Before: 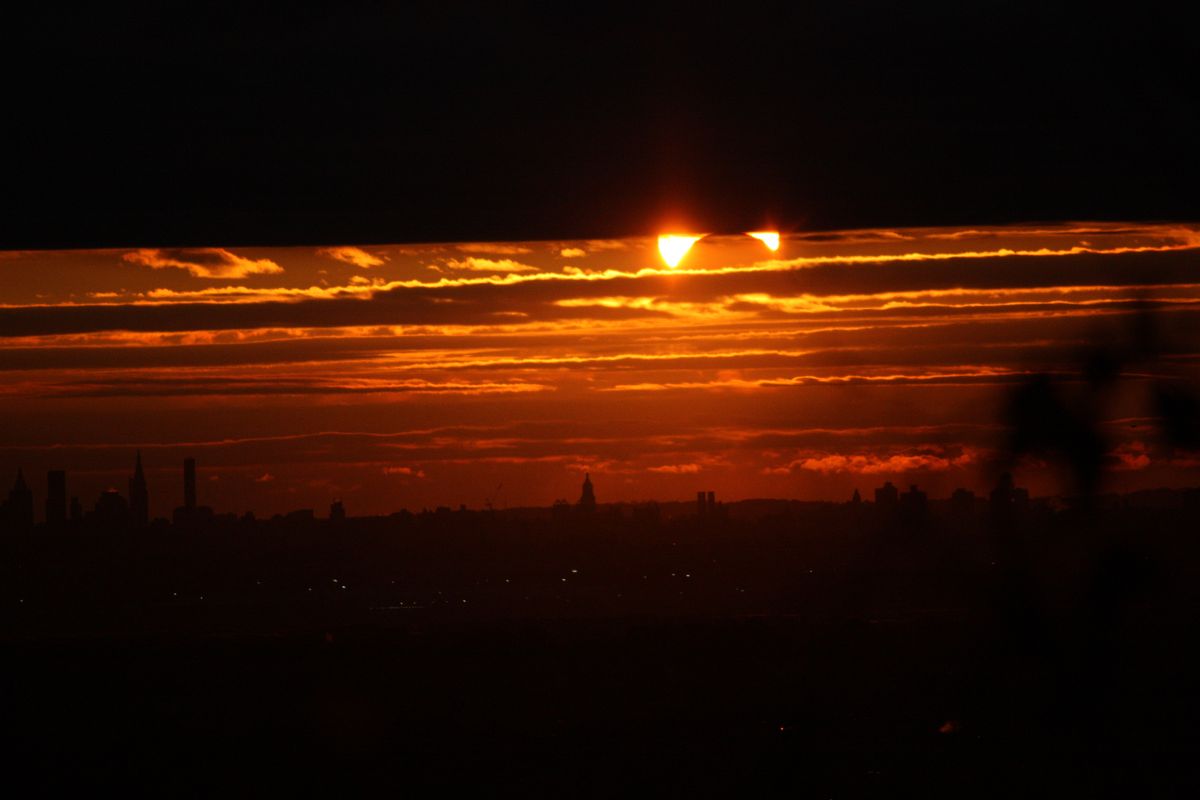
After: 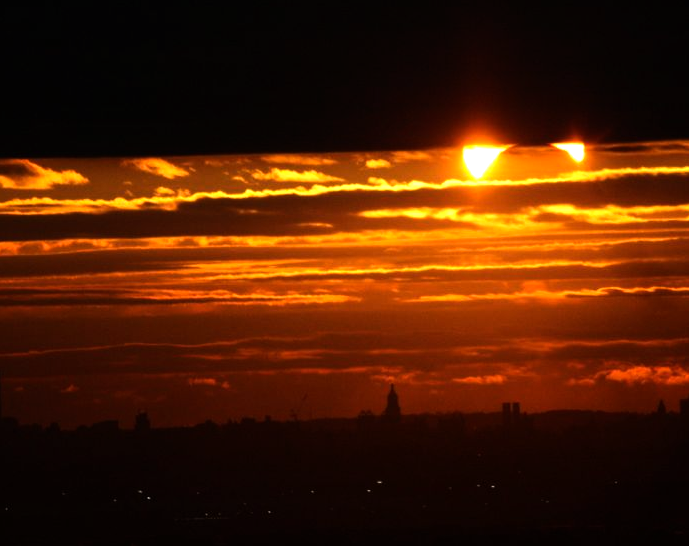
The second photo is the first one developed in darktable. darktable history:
tone equalizer: -8 EV -0.764 EV, -7 EV -0.666 EV, -6 EV -0.582 EV, -5 EV -0.38 EV, -3 EV 0.367 EV, -2 EV 0.6 EV, -1 EV 0.674 EV, +0 EV 0.736 EV, edges refinement/feathering 500, mask exposure compensation -1.57 EV, preserve details no
crop: left 16.255%, top 11.249%, right 26.272%, bottom 20.487%
color correction: highlights a* -2.52, highlights b* 2.26
